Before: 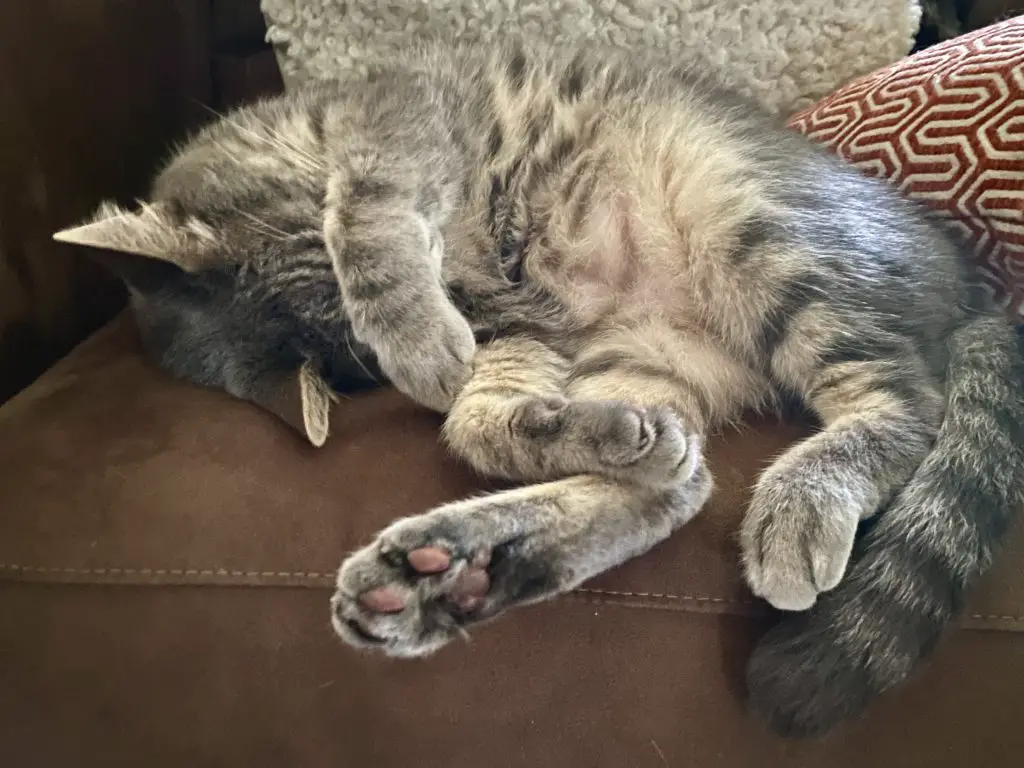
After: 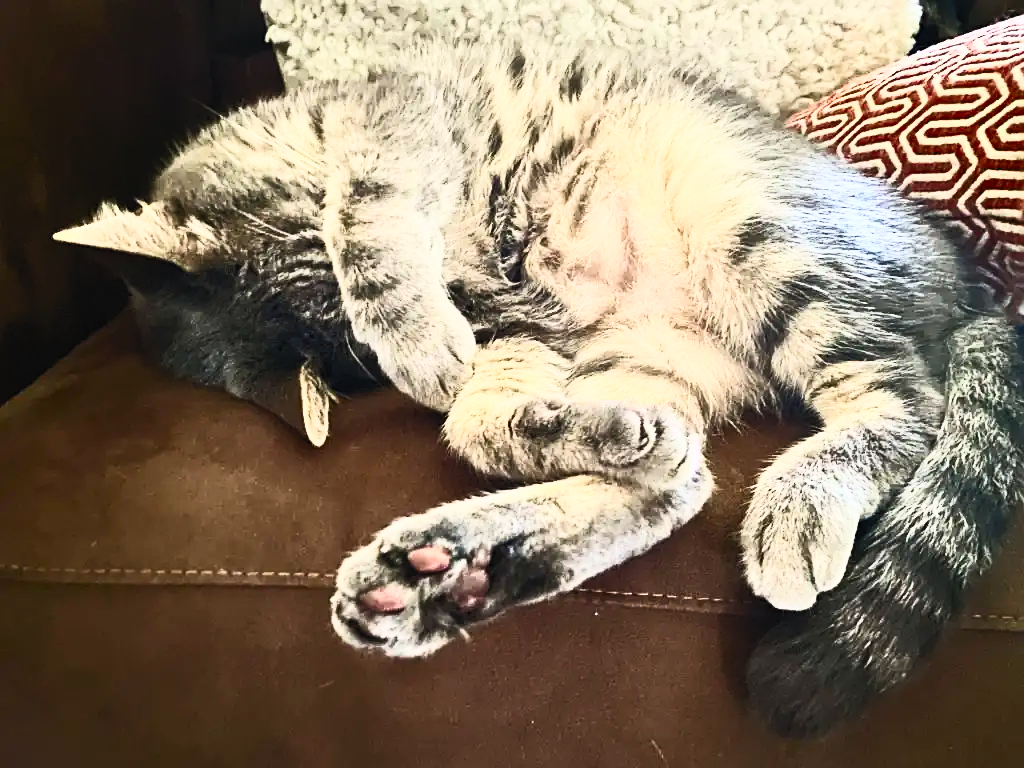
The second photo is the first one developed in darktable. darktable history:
contrast brightness saturation: contrast 0.849, brightness 0.598, saturation 0.604
sharpen: on, module defaults
filmic rgb: black relative exposure -7.65 EV, white relative exposure 4.56 EV, hardness 3.61
exposure: black level correction 0, compensate highlight preservation false
